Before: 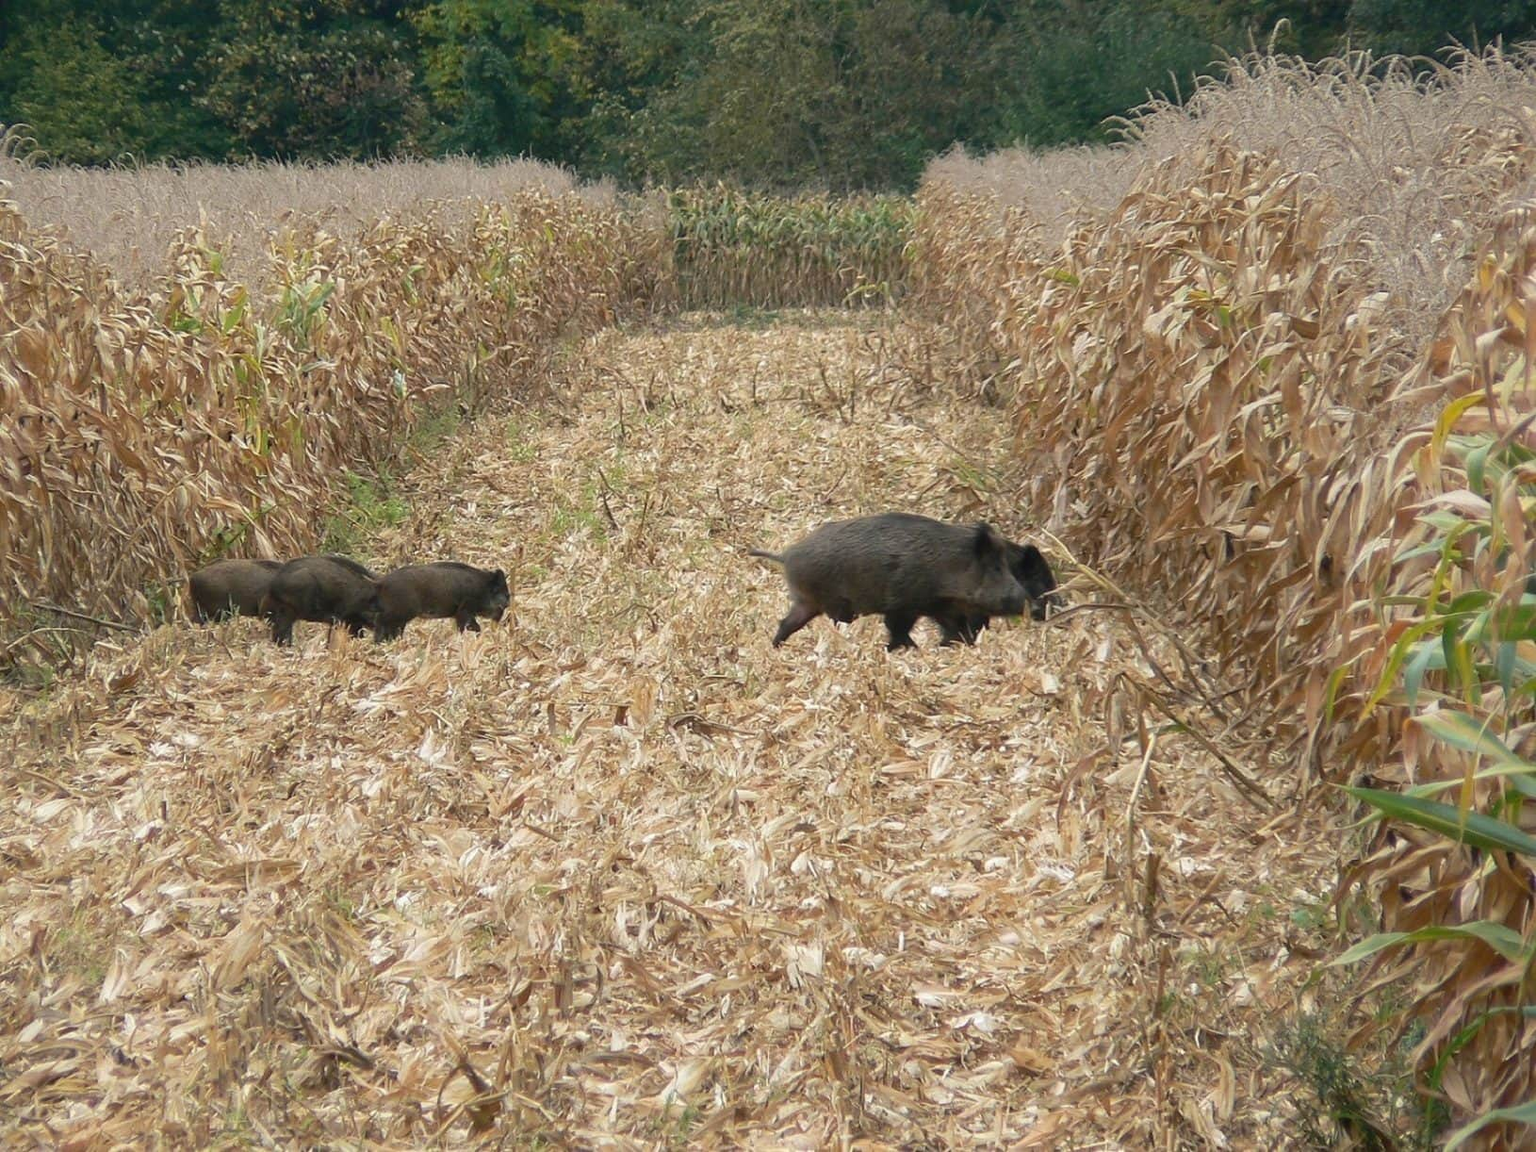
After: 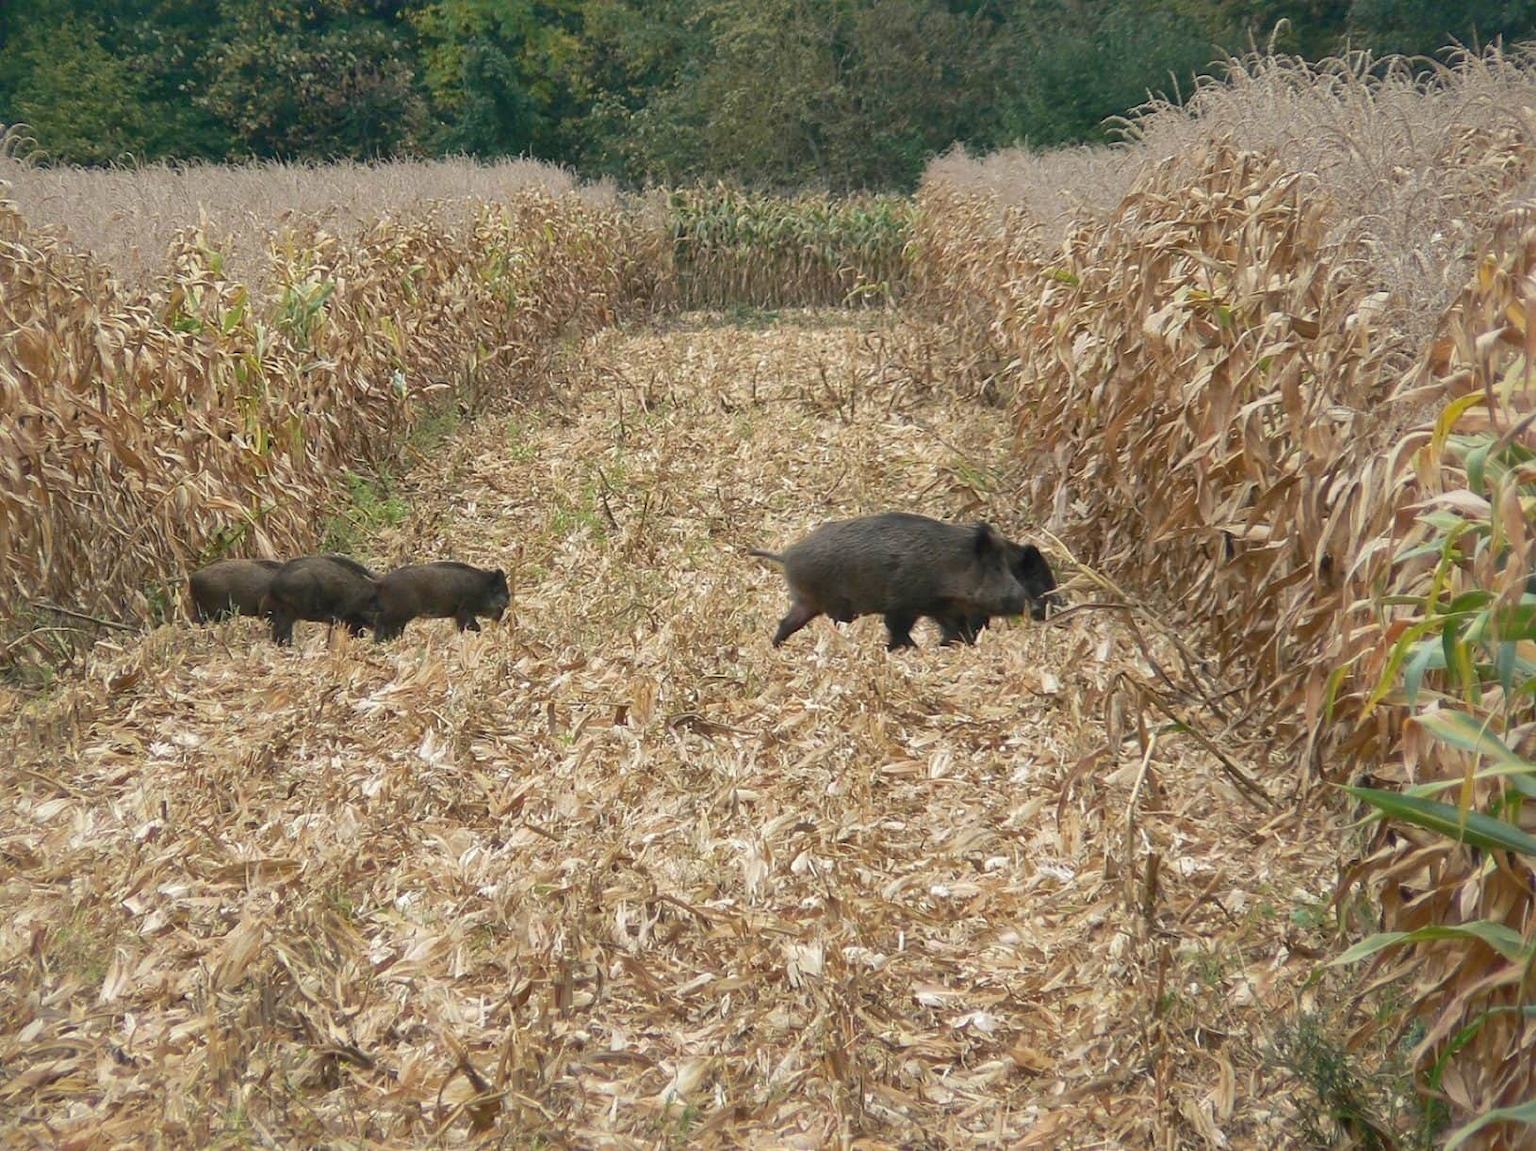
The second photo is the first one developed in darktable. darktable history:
local contrast: mode bilateral grid, contrast 20, coarseness 51, detail 119%, midtone range 0.2
shadows and highlights: on, module defaults
